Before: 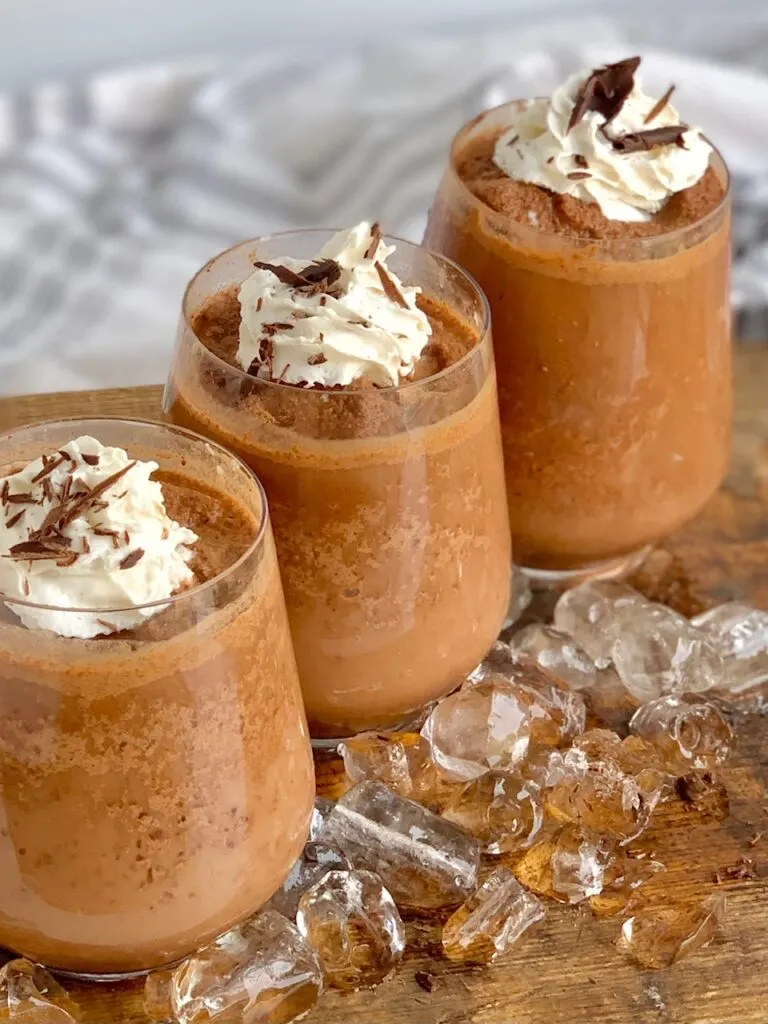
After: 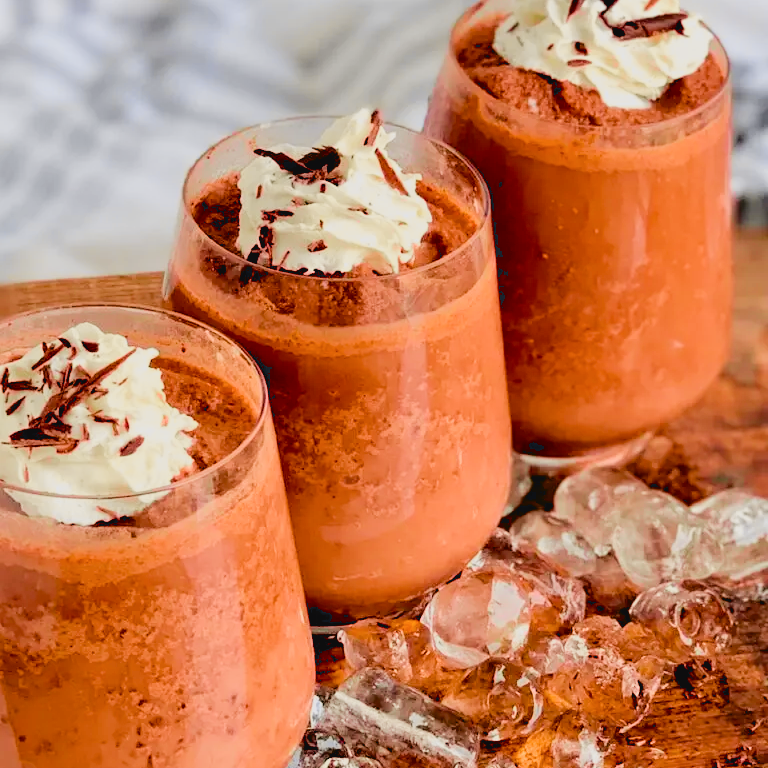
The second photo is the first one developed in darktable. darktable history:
tone curve: curves: ch0 [(0, 0.036) (0.119, 0.115) (0.466, 0.498) (0.715, 0.767) (0.817, 0.865) (1, 0.998)]; ch1 [(0, 0) (0.377, 0.424) (0.442, 0.491) (0.487, 0.498) (0.514, 0.512) (0.536, 0.577) (0.66, 0.724) (1, 1)]; ch2 [(0, 0) (0.38, 0.405) (0.463, 0.443) (0.492, 0.486) (0.526, 0.541) (0.578, 0.598) (1, 1)], color space Lab, independent channels, preserve colors none
crop: top 11.038%, bottom 13.962%
filmic rgb: black relative exposure -4.14 EV, white relative exposure 5.1 EV, hardness 2.11, contrast 1.165
exposure: black level correction 0.025, exposure 0.182 EV, compensate highlight preservation false
